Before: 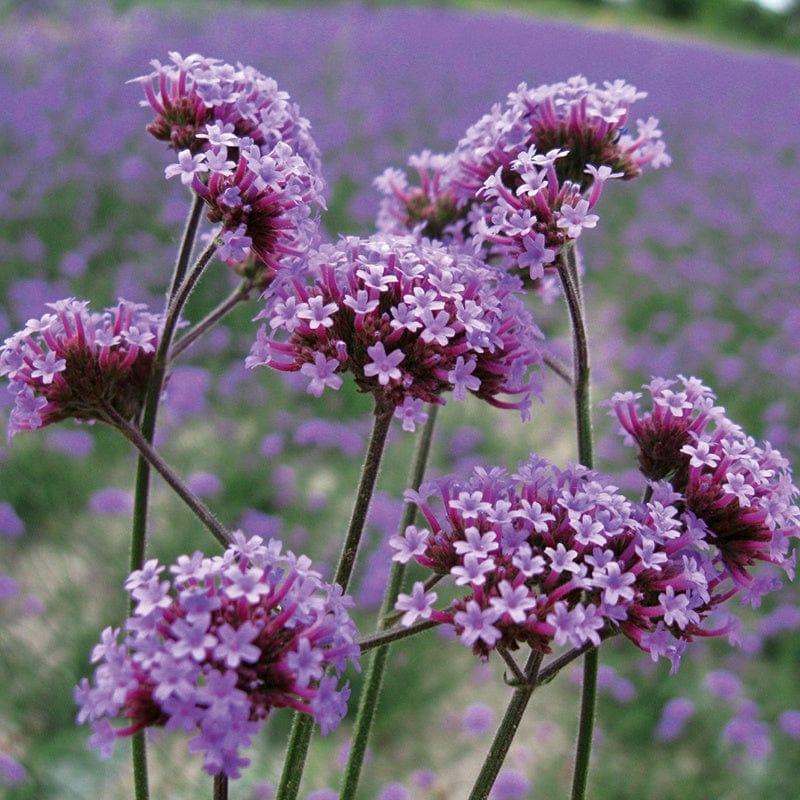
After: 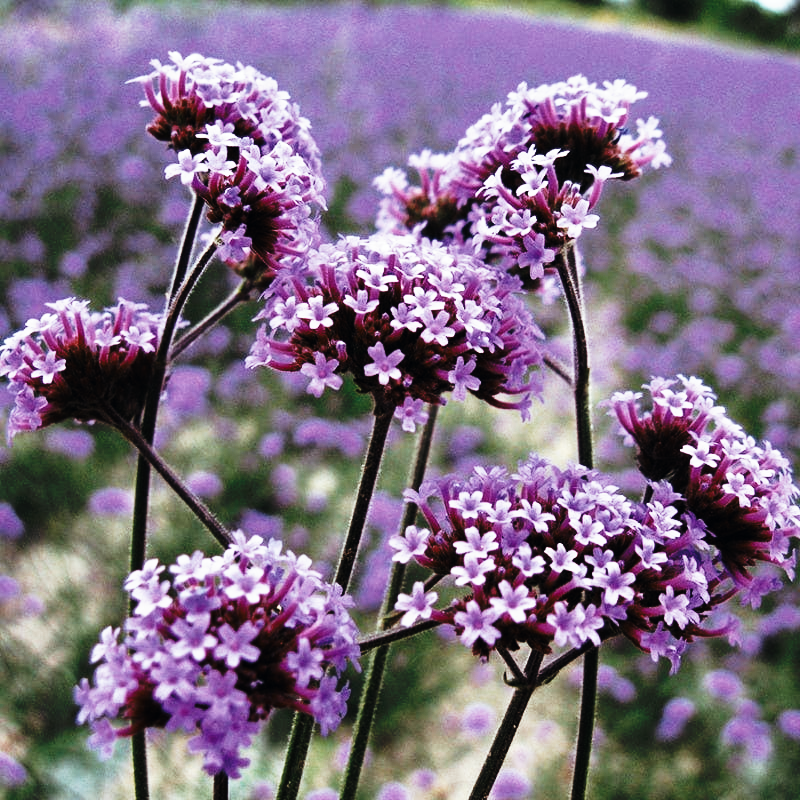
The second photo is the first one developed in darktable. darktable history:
tone curve: curves: ch0 [(0, 0) (0.003, 0.004) (0.011, 0.006) (0.025, 0.008) (0.044, 0.012) (0.069, 0.017) (0.1, 0.021) (0.136, 0.029) (0.177, 0.043) (0.224, 0.062) (0.277, 0.108) (0.335, 0.166) (0.399, 0.301) (0.468, 0.467) (0.543, 0.64) (0.623, 0.803) (0.709, 0.908) (0.801, 0.969) (0.898, 0.988) (1, 1)], preserve colors none
color look up table: target L [72.99, 79.76, 78.35, 94.2, 52.94, 50.86, 69.75, 51.93, 63.38, 48.81, 63.52, 42.63, 55.91, 33.07, 26.65, 200, 68.84, 78.85, 55.13, 56.3, 44.38, 41.45, 51.84, 49.34, 42.06, 39.91, 32.32, 7.289, 86.34, 63.57, 61.72, 47.47, 49.32, 52.6, 45.03, 39.88, 38.47, 38.08, 34.53, 31.76, 28.94, 23.05, 9.073, 53.05, 72.76, 59.12, 48.49, 44.13, 36.44], target a [-1.987, -2.08, -16.59, -3.77, -13.96, -16.55, -14.63, -19.72, -18.57, -12.79, -4.156, -14.55, -3.052, -16.21, -2.479, 0, 3.012, 4.857, 15.04, 17.96, 31.65, 26.31, 6.436, 18.94, 10.74, 17.83, 19.54, 3.009, 1.093, 20.17, 15.53, 35.41, 30.12, 3.566, 33.03, 14.67, 24.84, -1.979, 0.272, 27.78, 21.8, 0.278, 9.219, -13.09, -12.33, -15.64, -10.34, -6.169, -6.281], target b [34.99, 25.08, -3.881, 15.7, -8.466, -0.876, 22.28, 24.61, -6.425, -5.228, 21.92, 7.921, 29.51, 5.988, 15.46, 0, 40.42, 13.12, 30.1, 2.035, -2.187, 27.5, 1.889, 17.69, 25.93, 29.49, 29.34, 1.199, -2.203, -17.7, -14.87, -22.98, -14.36, -24.41, -21.54, -9.021, -11.24, -14.1, -14.49, -28.27, -21.63, -15.71, -14.12, -10.77, -18.68, -20.39, -10.25, -13.05, -4.789], num patches 49
